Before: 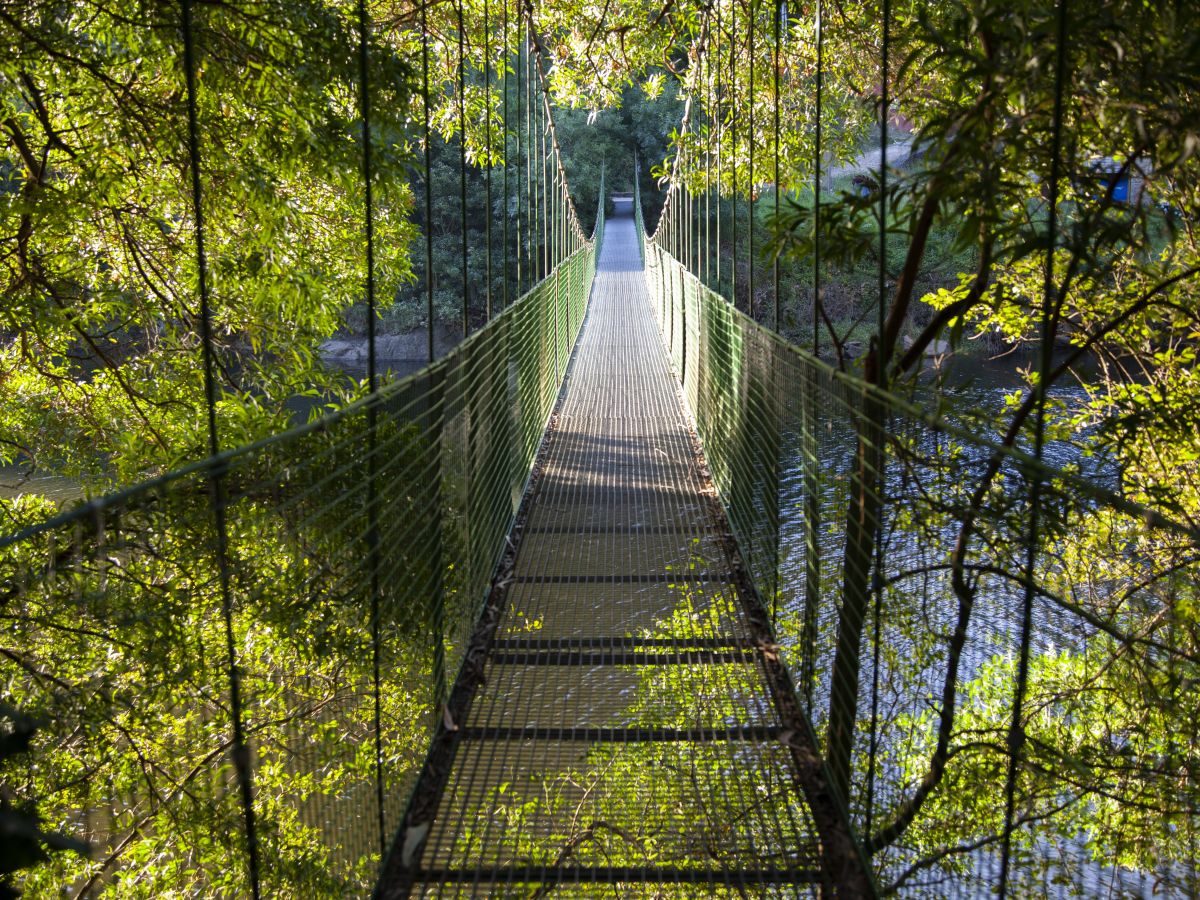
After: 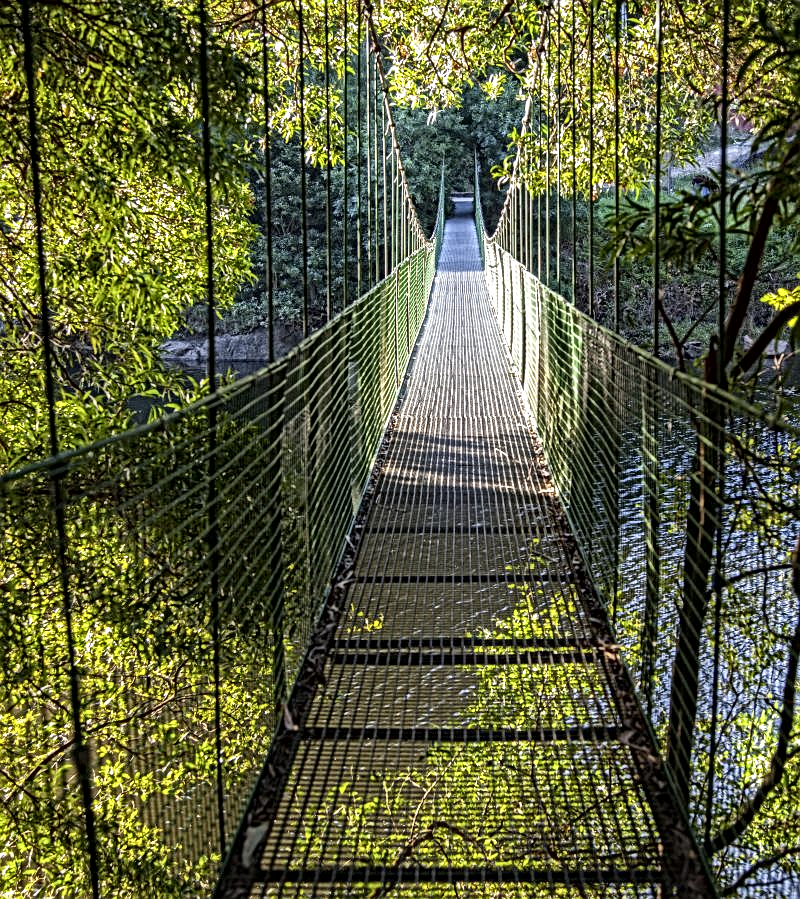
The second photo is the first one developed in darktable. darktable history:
crop and rotate: left 13.36%, right 19.97%
local contrast: mode bilateral grid, contrast 21, coarseness 3, detail 299%, midtone range 0.2
